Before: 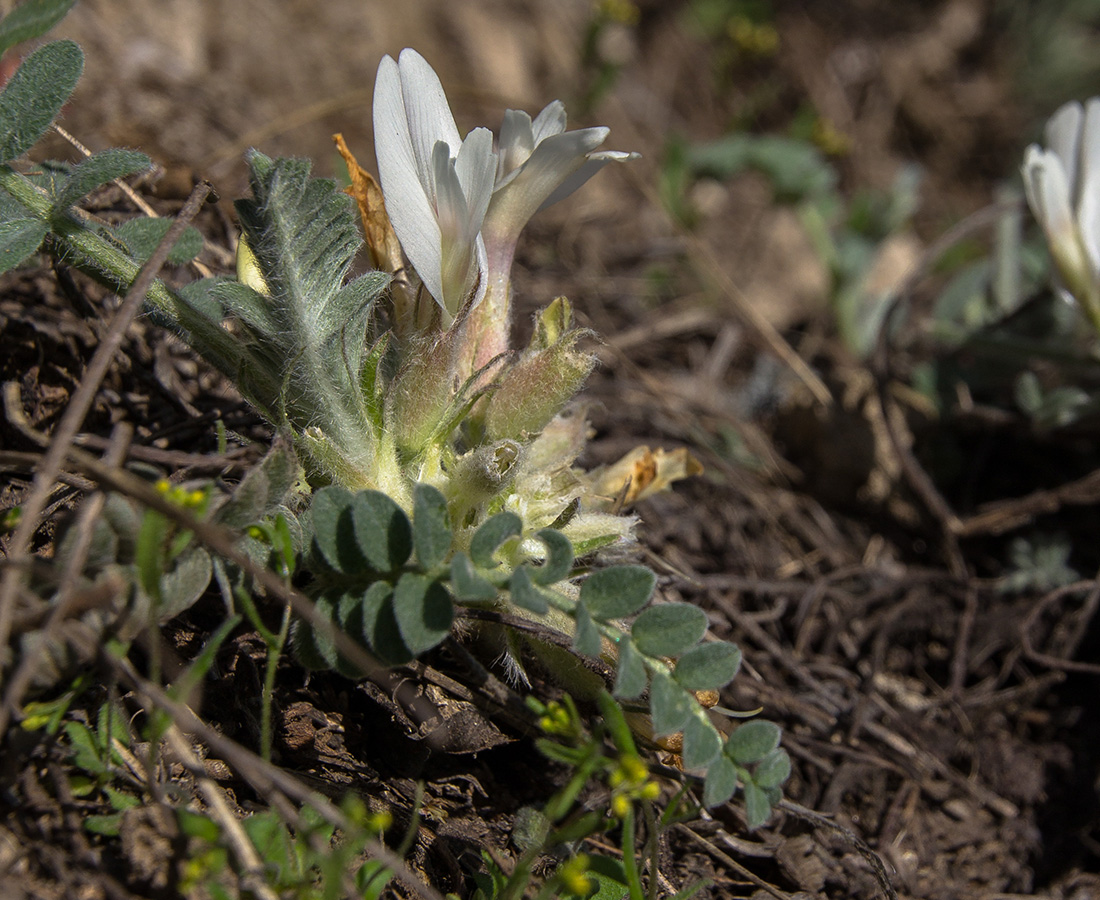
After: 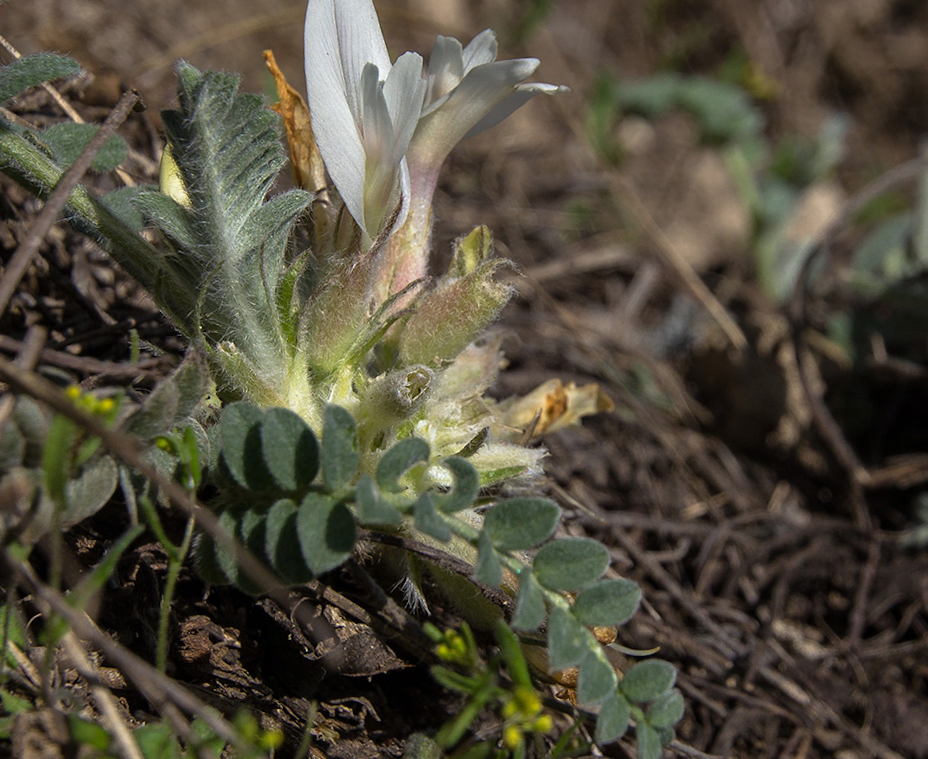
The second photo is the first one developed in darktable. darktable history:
crop and rotate: angle -3.27°, left 5.211%, top 5.211%, right 4.607%, bottom 4.607%
white balance: red 0.988, blue 1.017
